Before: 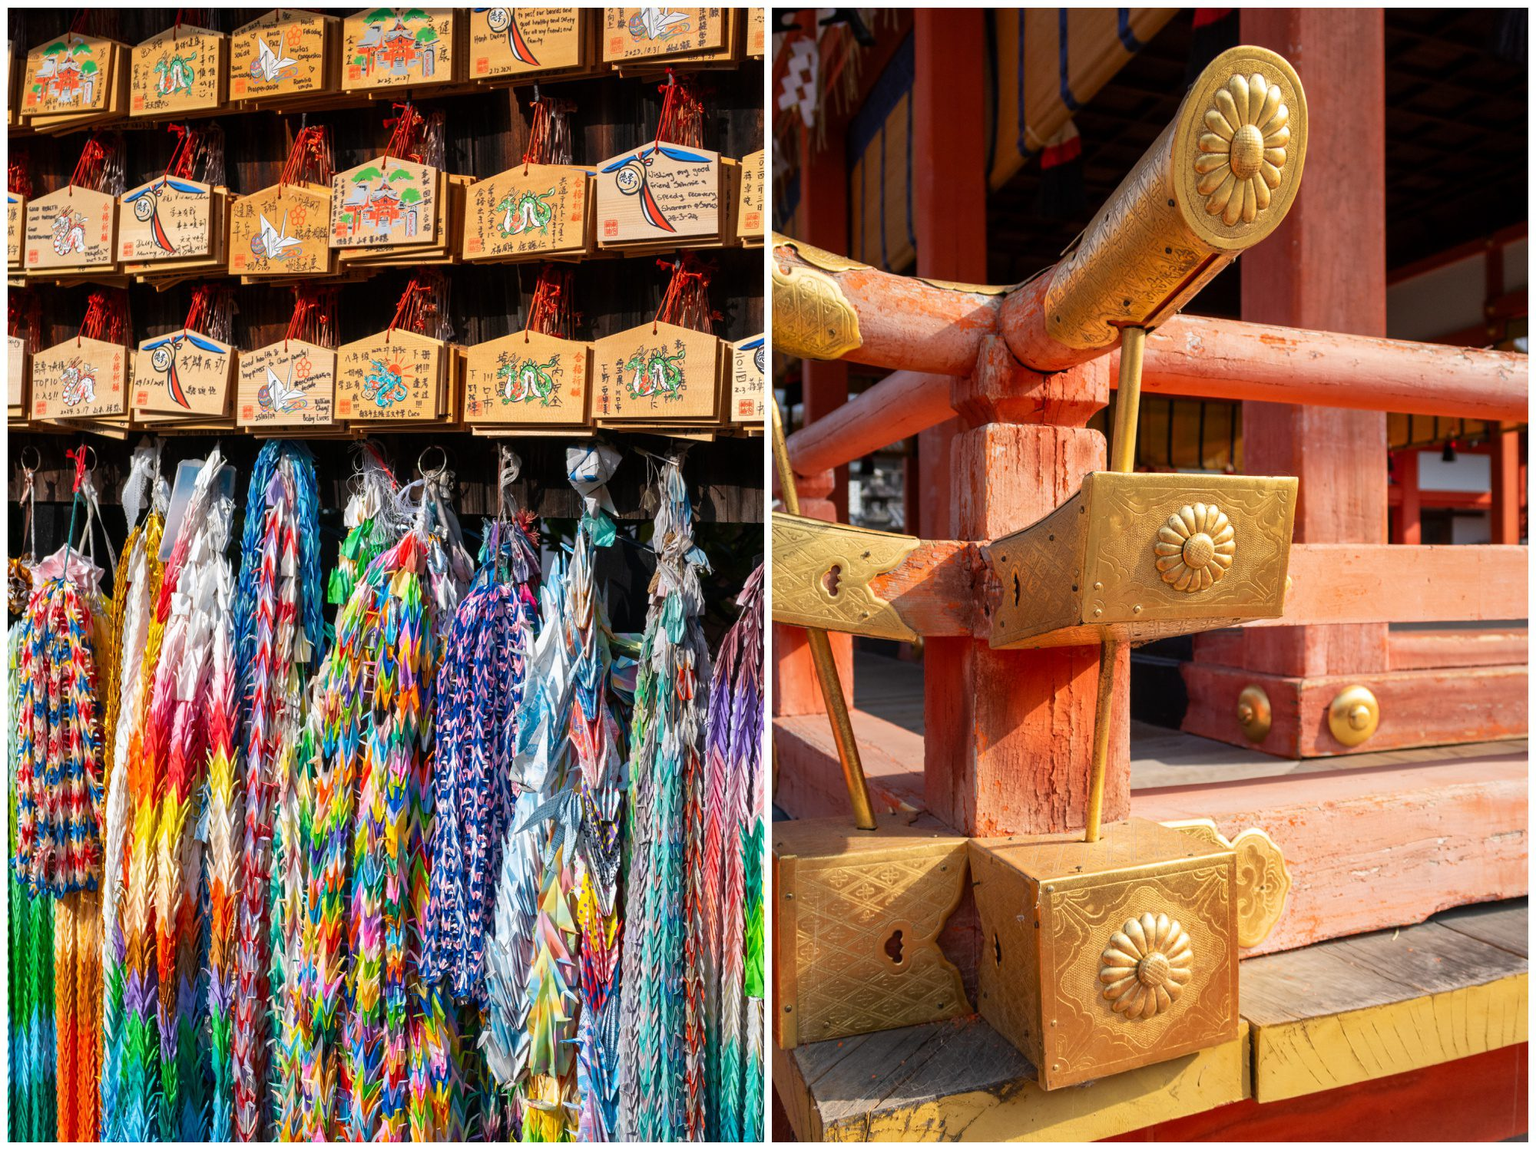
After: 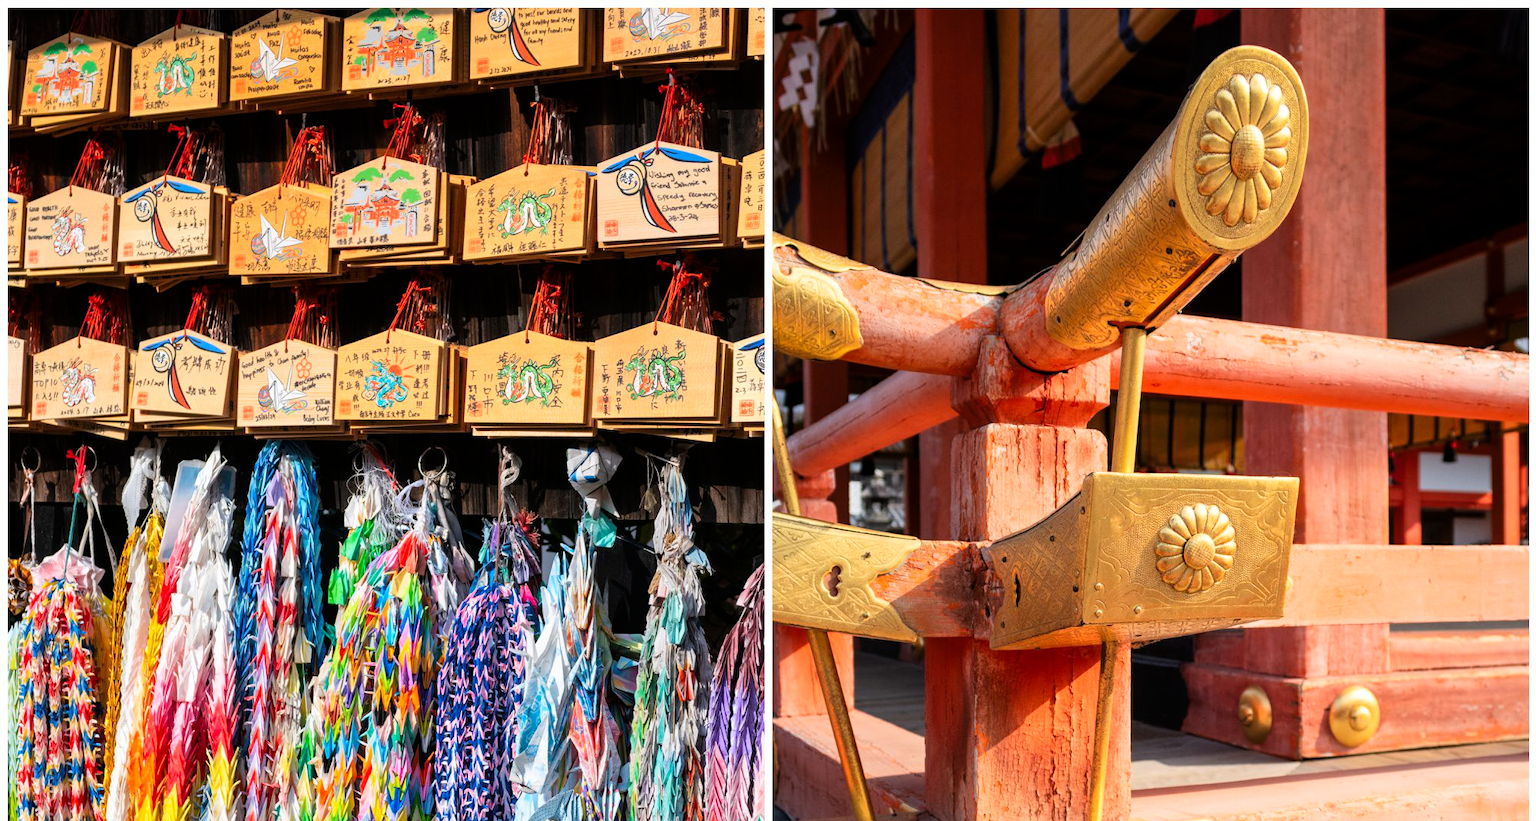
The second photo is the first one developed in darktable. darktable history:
tone curve: curves: ch0 [(0, 0) (0.004, 0.001) (0.133, 0.112) (0.325, 0.362) (0.832, 0.893) (1, 1)], color space Lab, linked channels, preserve colors none
crop: bottom 28.576%
